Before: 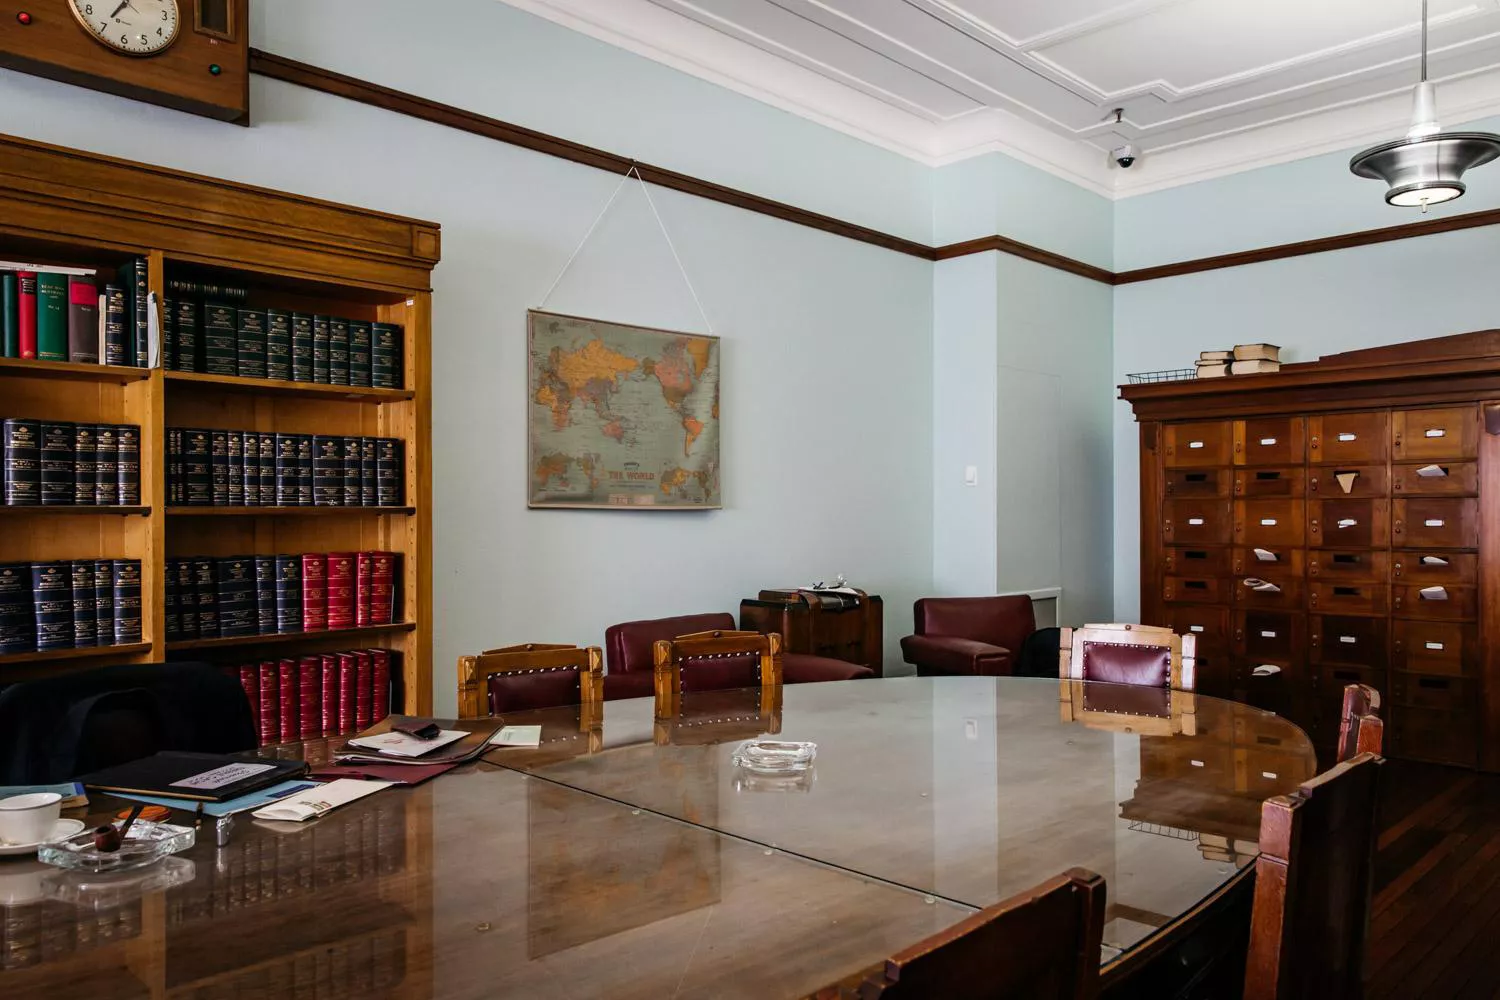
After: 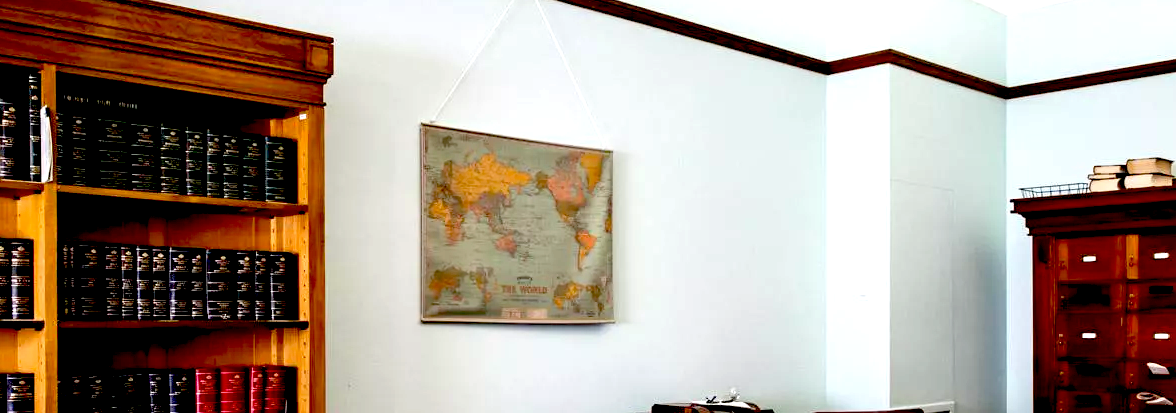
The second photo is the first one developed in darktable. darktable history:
crop: left 7.18%, top 18.644%, right 14.417%, bottom 39.961%
exposure: black level correction 0.033, exposure 0.905 EV, compensate highlight preservation false
